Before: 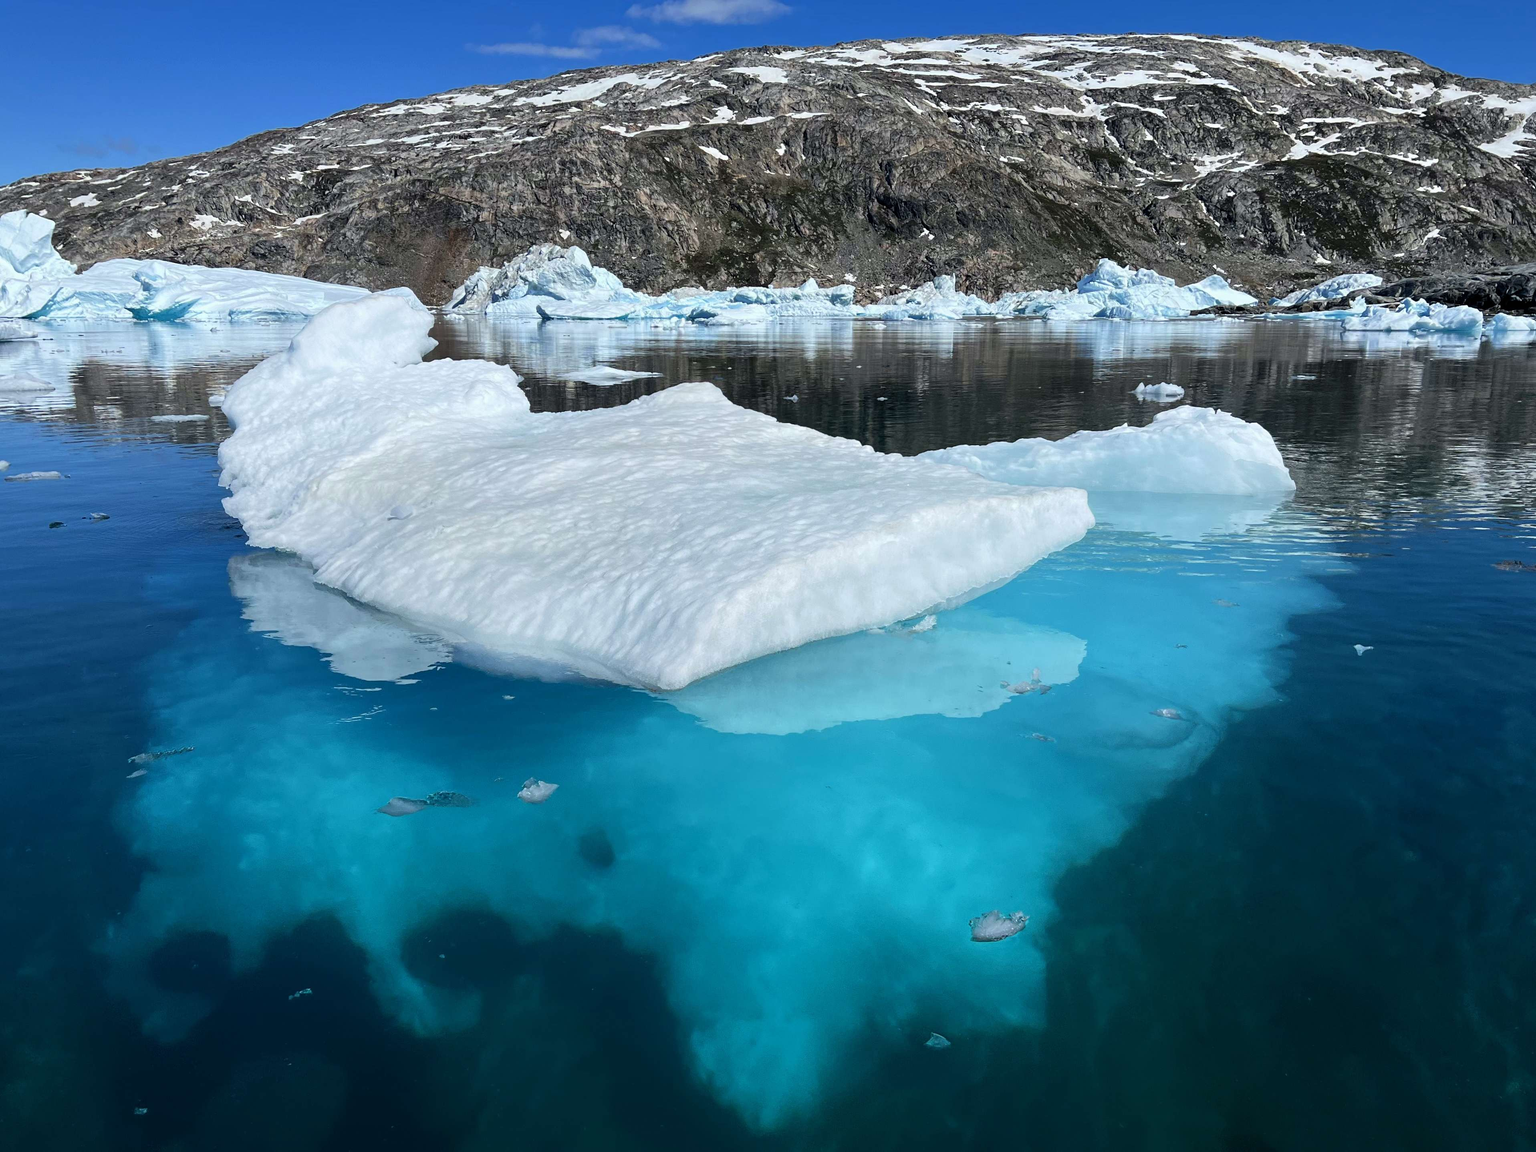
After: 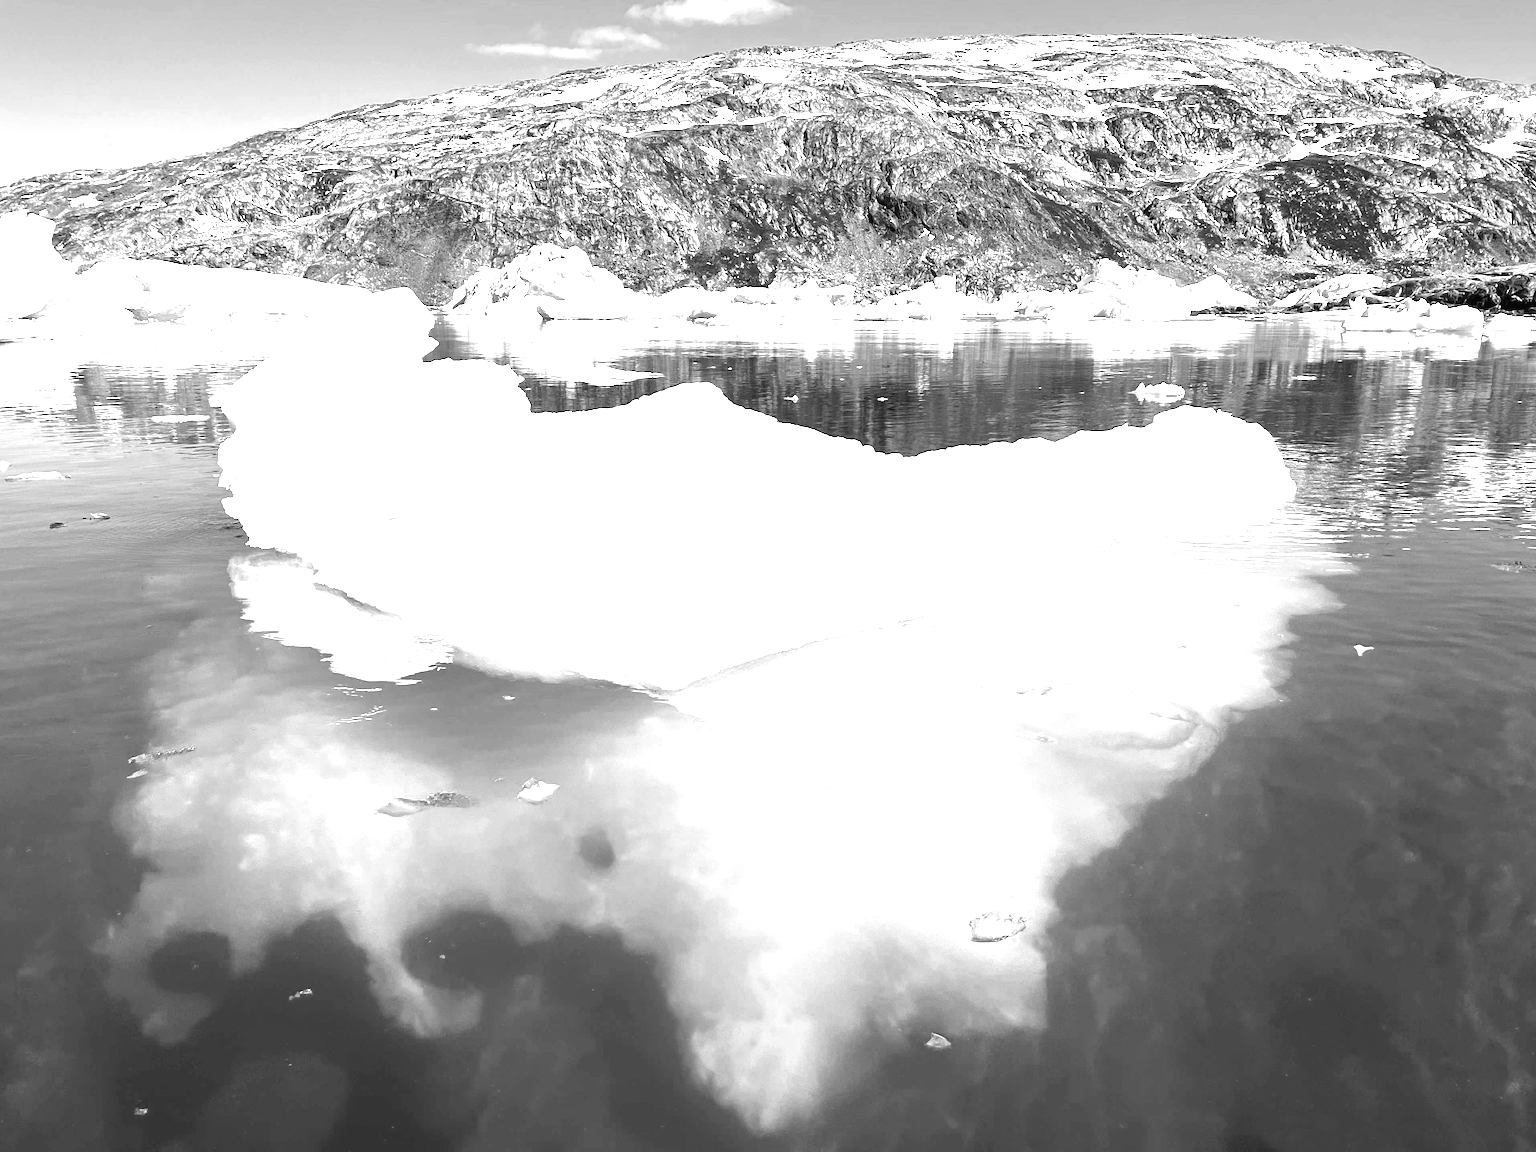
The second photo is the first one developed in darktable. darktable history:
exposure: black level correction 0, exposure 2.138 EV, compensate exposure bias true, compensate highlight preservation false
shadows and highlights: shadows 12, white point adjustment 1.2, highlights -0.36, soften with gaussian
color correction: highlights a* -0.482, highlights b* 40, shadows a* 9.8, shadows b* -0.161
tone equalizer: on, module defaults
monochrome: on, module defaults
